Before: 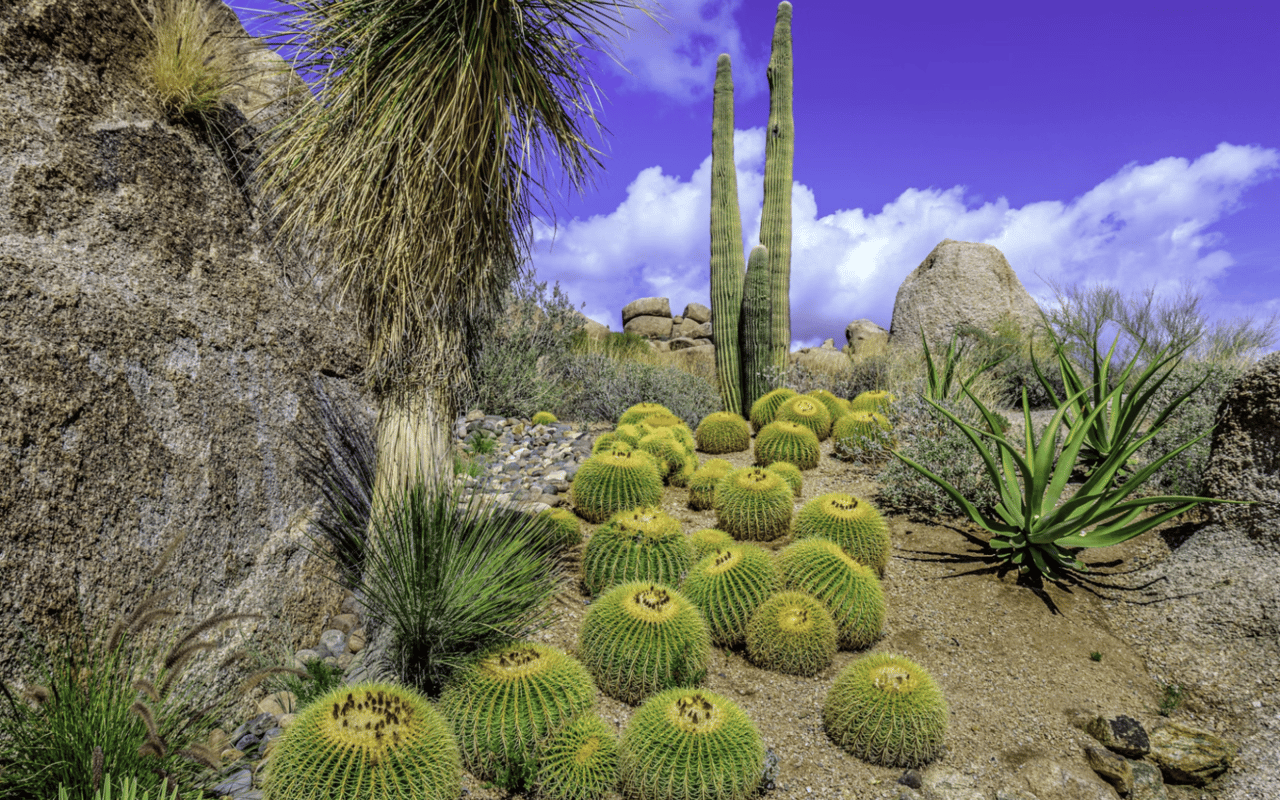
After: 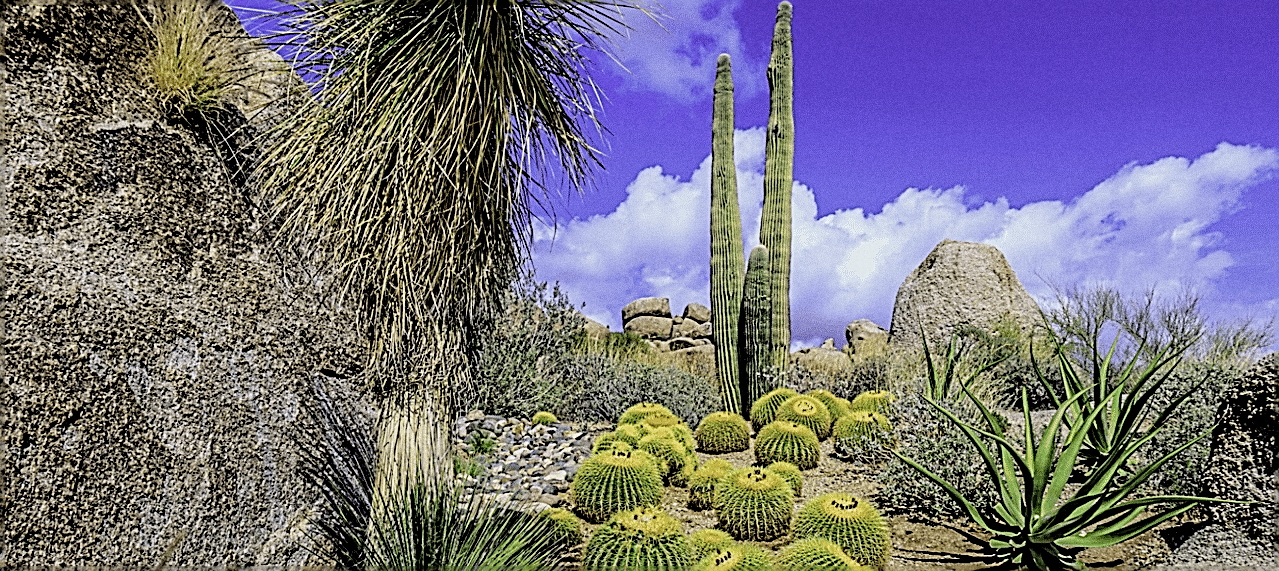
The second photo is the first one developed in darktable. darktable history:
grain: coarseness 0.47 ISO
sharpen: amount 2
exposure: exposure 0.178 EV, compensate exposure bias true, compensate highlight preservation false
crop: bottom 28.576%
filmic rgb: black relative exposure -3.86 EV, white relative exposure 3.48 EV, hardness 2.63, contrast 1.103
